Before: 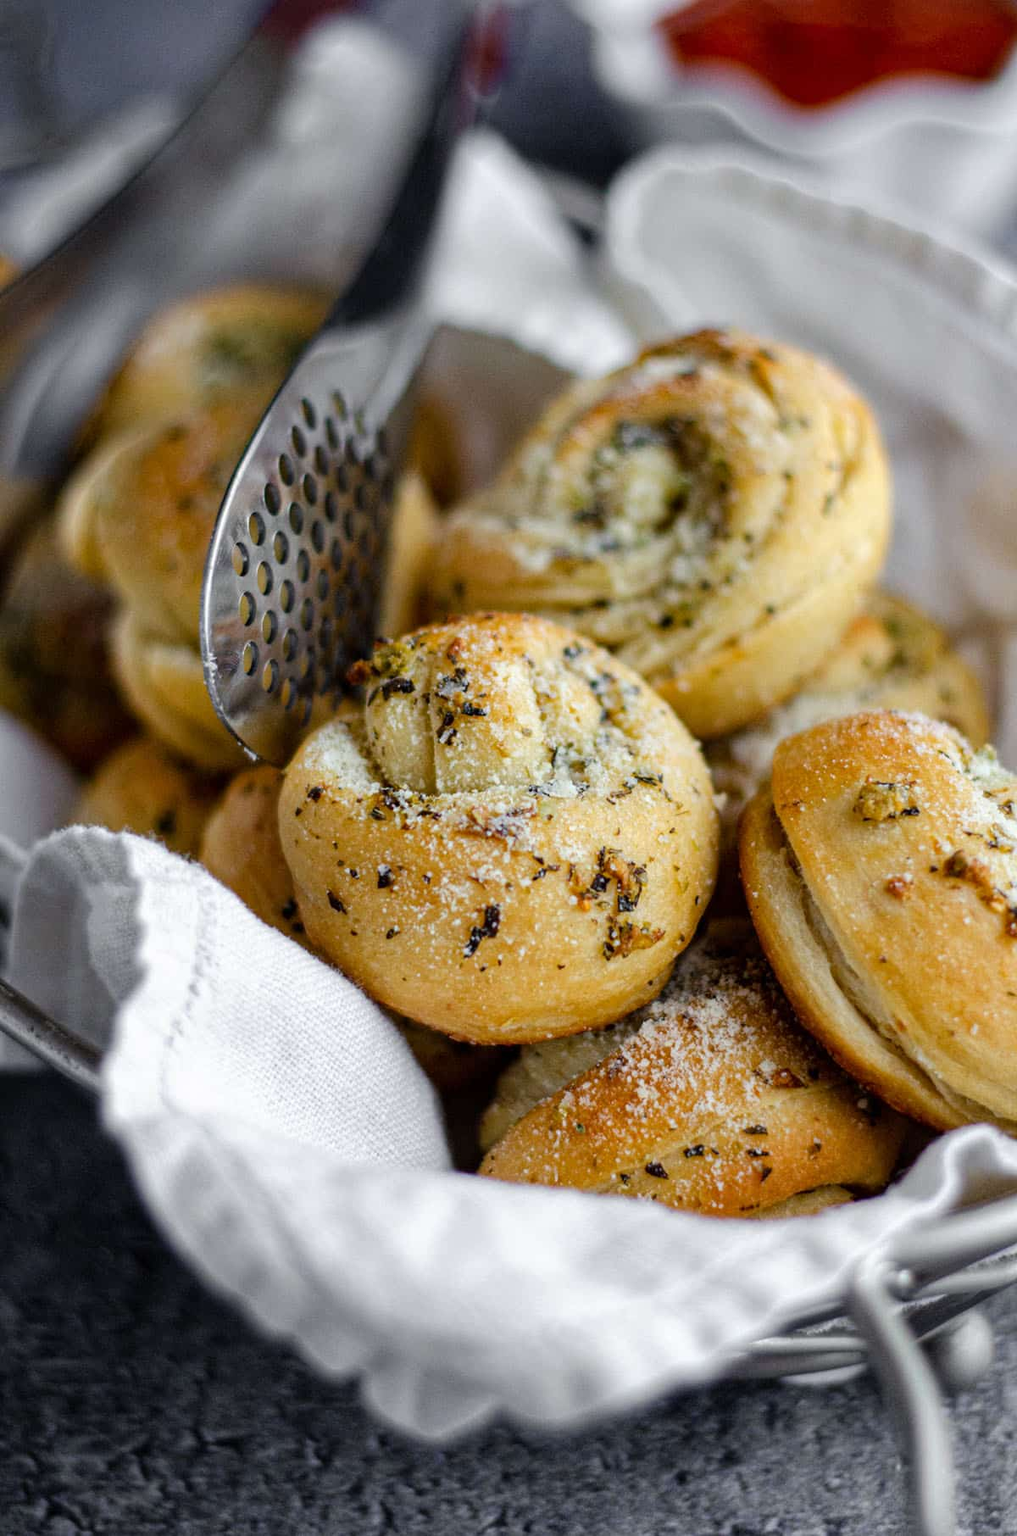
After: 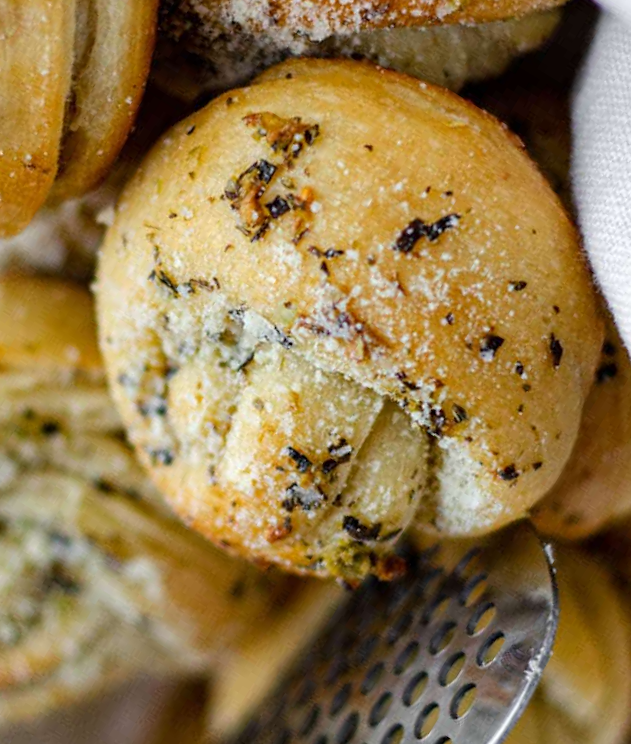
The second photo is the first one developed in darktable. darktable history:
crop and rotate: angle 148.44°, left 9.141%, top 15.601%, right 4.397%, bottom 16.912%
